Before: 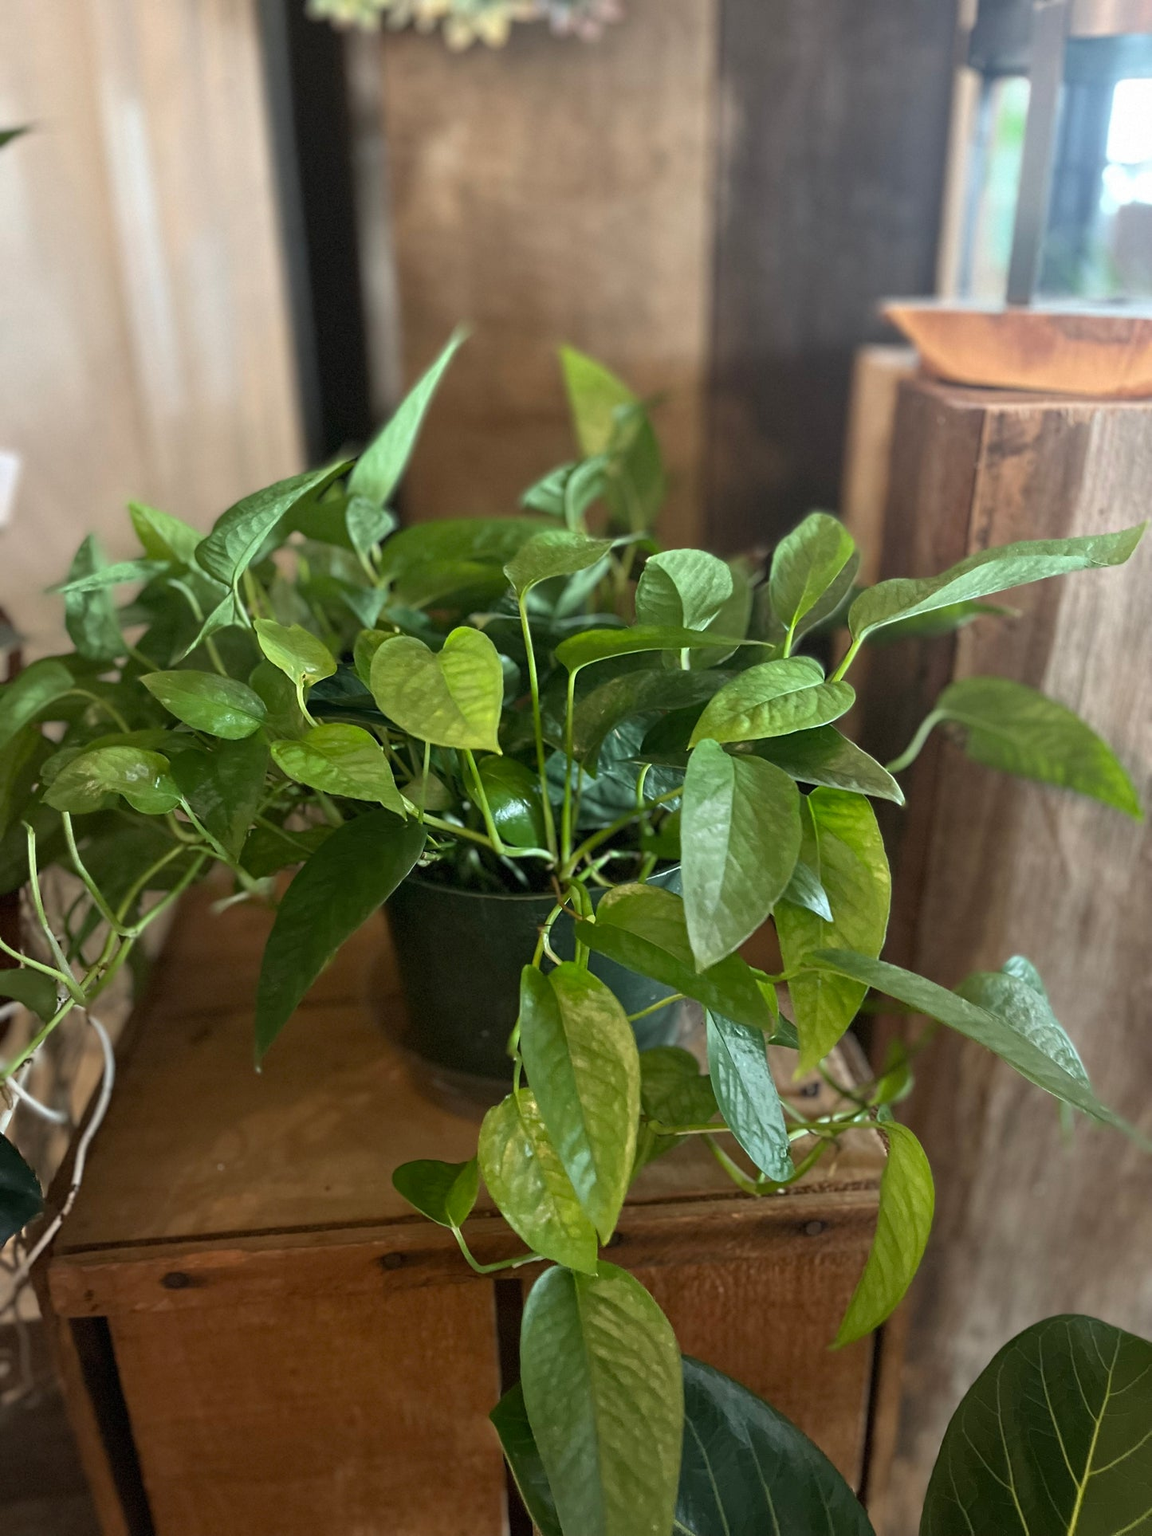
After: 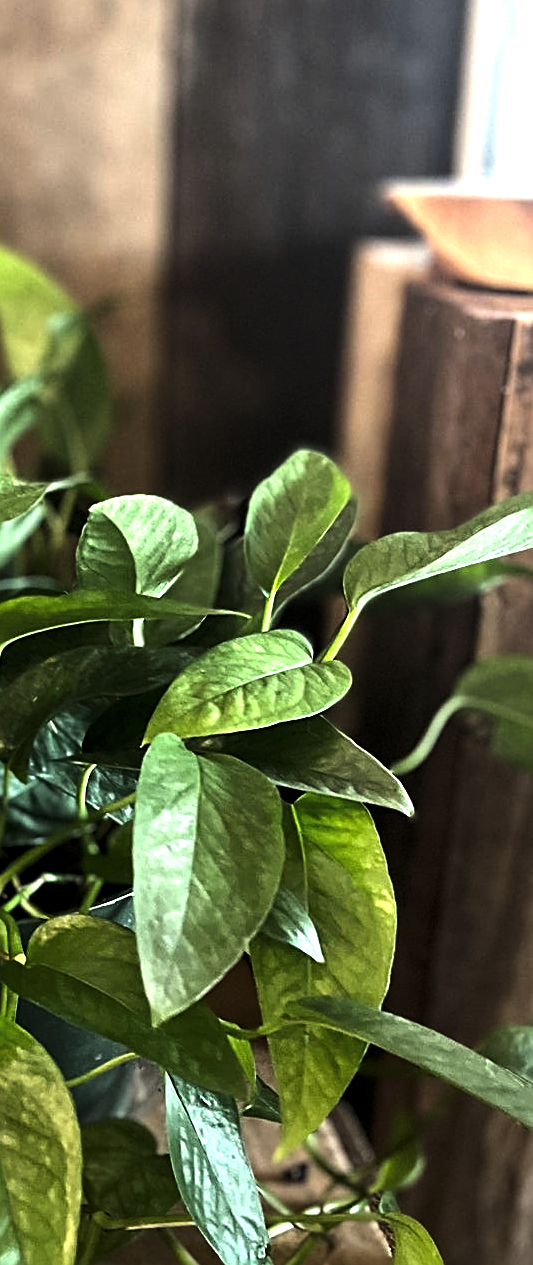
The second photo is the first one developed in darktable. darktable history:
sharpen: on, module defaults
tone equalizer: -8 EV -1.08 EV, -7 EV -1.01 EV, -6 EV -0.867 EV, -5 EV -0.578 EV, -3 EV 0.578 EV, -2 EV 0.867 EV, -1 EV 1.01 EV, +0 EV 1.08 EV, edges refinement/feathering 500, mask exposure compensation -1.57 EV, preserve details no
crop and rotate: left 49.936%, top 10.094%, right 13.136%, bottom 24.256%
levels: levels [0.029, 0.545, 0.971]
